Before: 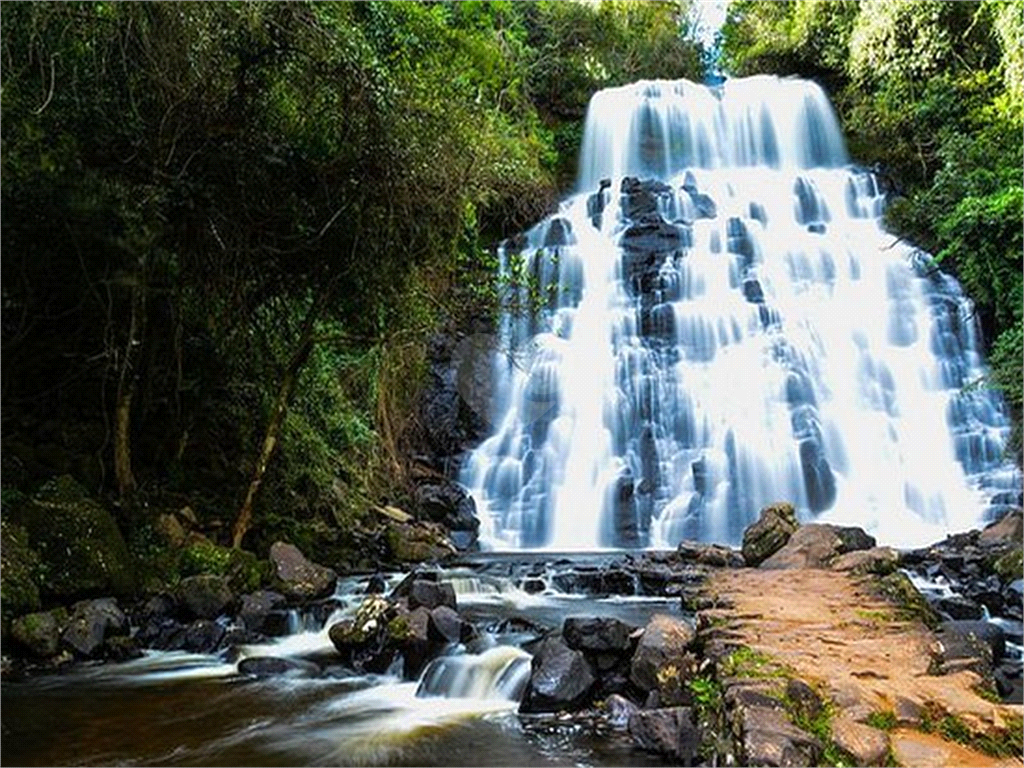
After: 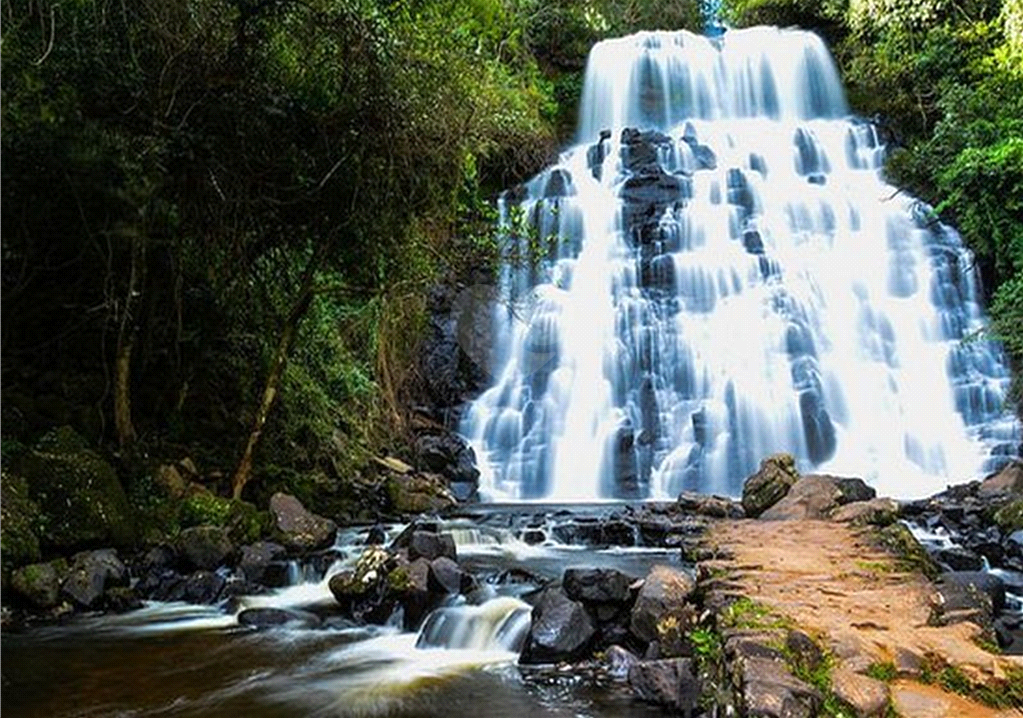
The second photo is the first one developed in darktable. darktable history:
crop and rotate: top 6.426%
